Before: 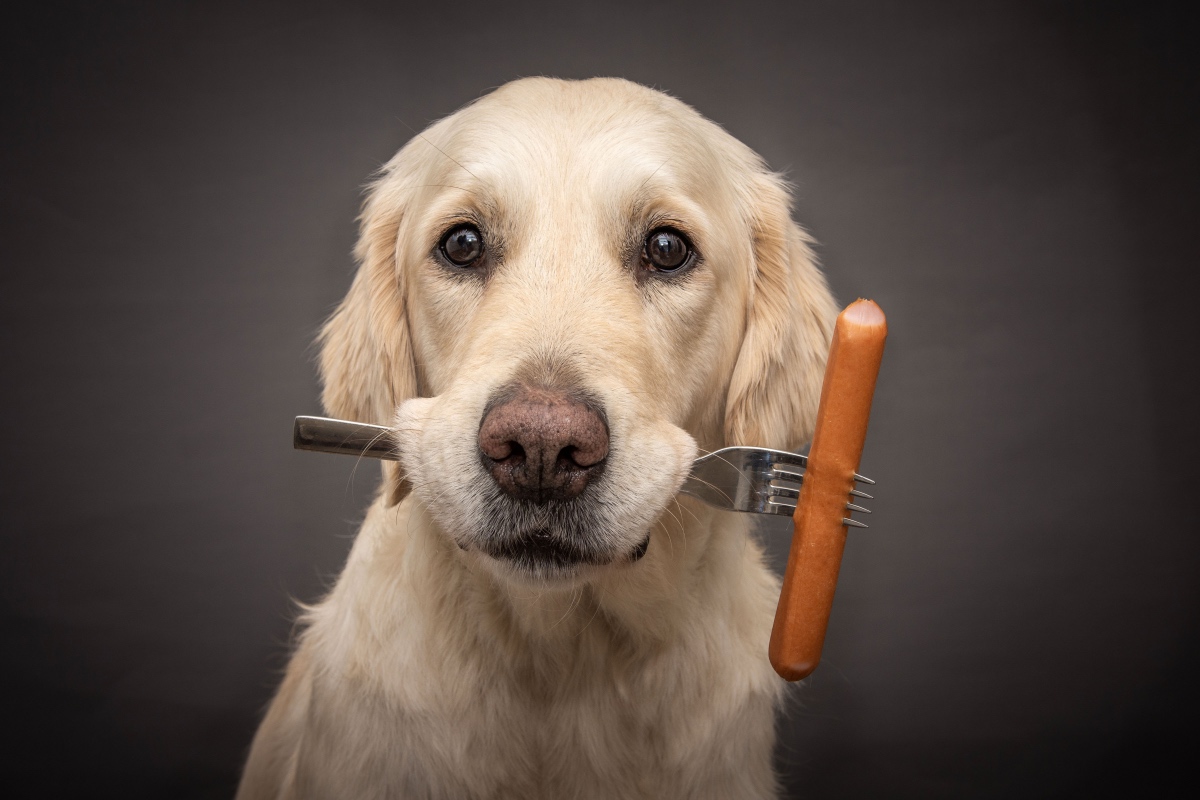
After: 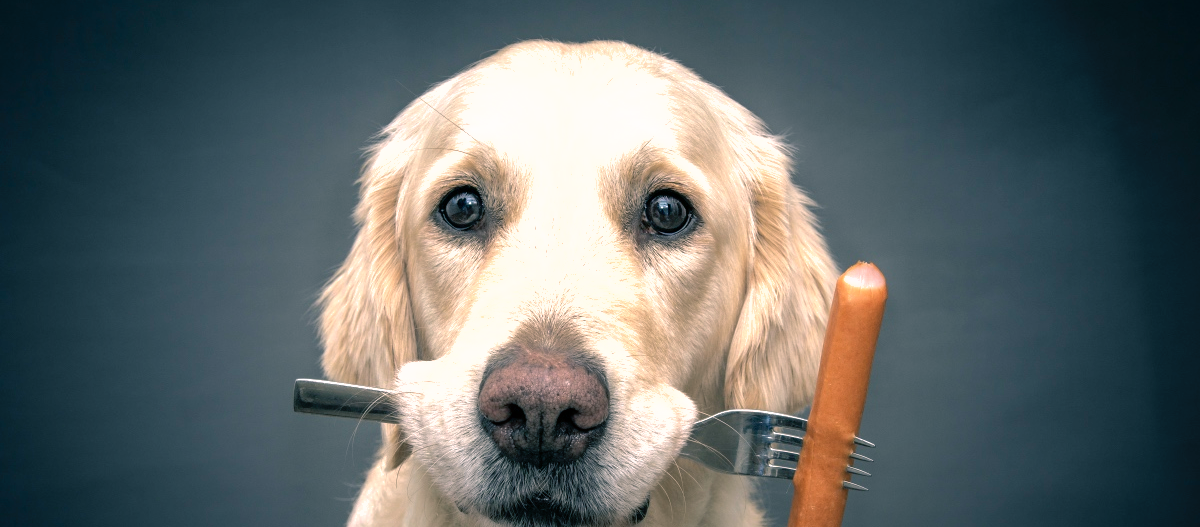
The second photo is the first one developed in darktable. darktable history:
exposure: compensate highlight preservation false
shadows and highlights: on, module defaults
crop and rotate: top 4.725%, bottom 29.316%
color balance rgb: shadows lift › chroma 5.32%, shadows lift › hue 238.51°, power › luminance -7.876%, power › chroma 2.255%, power › hue 220.33°, highlights gain › chroma 0.248%, highlights gain › hue 331.63°, perceptual saturation grading › global saturation -0.1%, global vibrance 16.227%, saturation formula JzAzBz (2021)
tone equalizer: -8 EV -0.772 EV, -7 EV -0.732 EV, -6 EV -0.623 EV, -5 EV -0.408 EV, -3 EV 0.368 EV, -2 EV 0.6 EV, -1 EV 0.69 EV, +0 EV 0.734 EV
